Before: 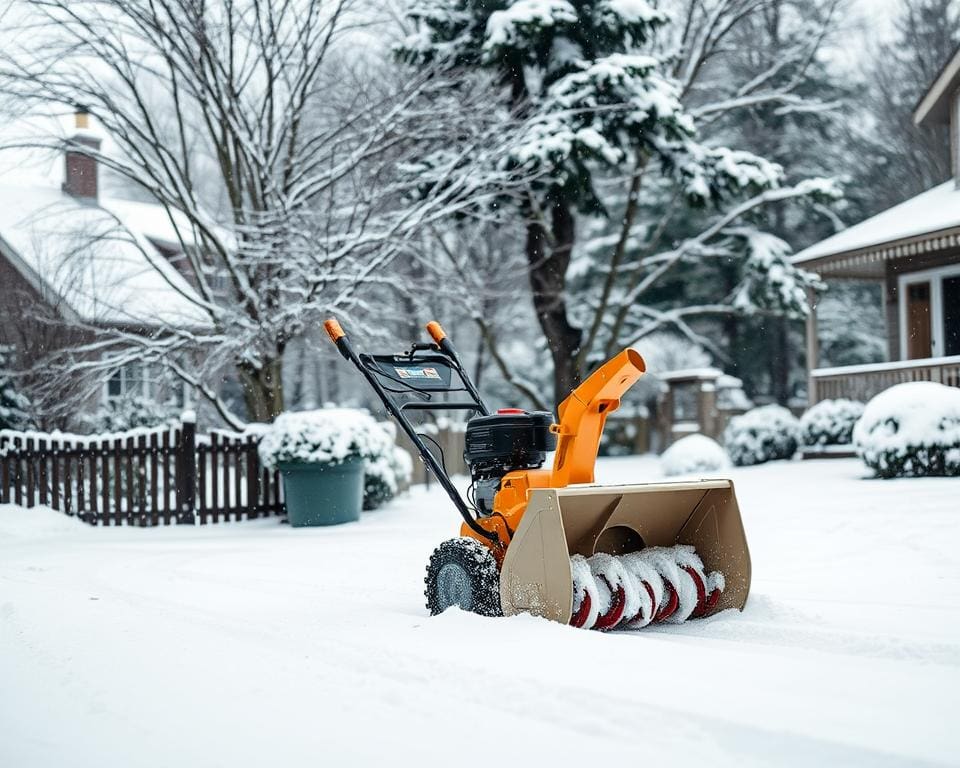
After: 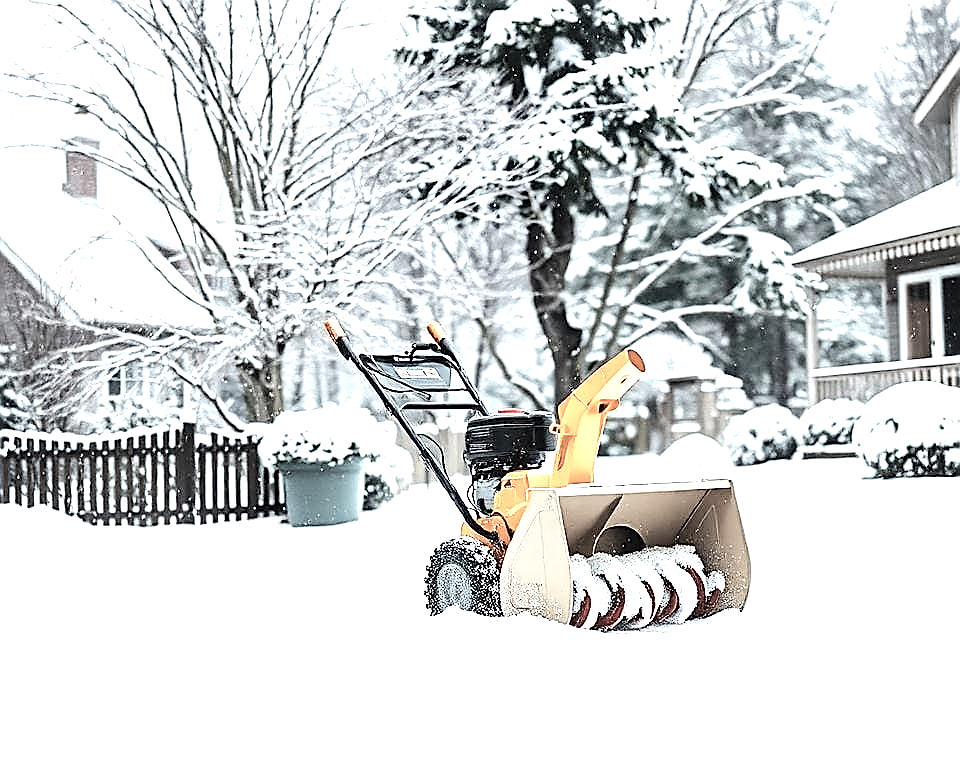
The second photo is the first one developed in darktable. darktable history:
contrast brightness saturation: brightness 0.181, saturation -0.5
tone equalizer: -8 EV -0.777 EV, -7 EV -0.67 EV, -6 EV -0.611 EV, -5 EV -0.424 EV, -3 EV 0.396 EV, -2 EV 0.6 EV, -1 EV 0.676 EV, +0 EV 0.722 EV, edges refinement/feathering 500, mask exposure compensation -1.26 EV, preserve details no
exposure: black level correction 0, exposure 0.896 EV, compensate highlight preservation false
sharpen: radius 1.418, amount 1.266, threshold 0.741
